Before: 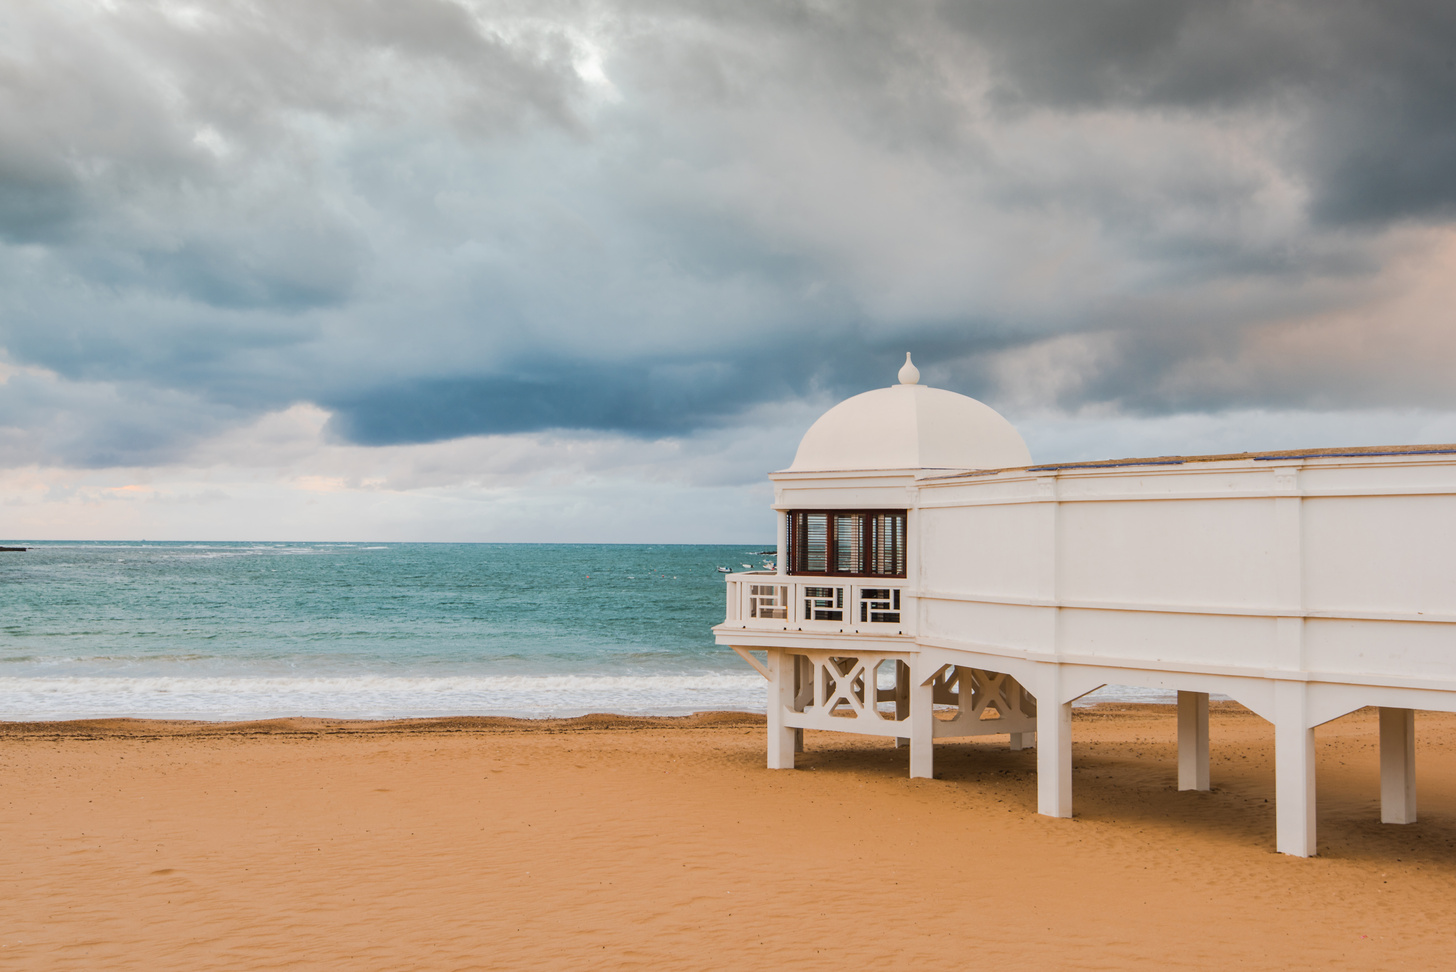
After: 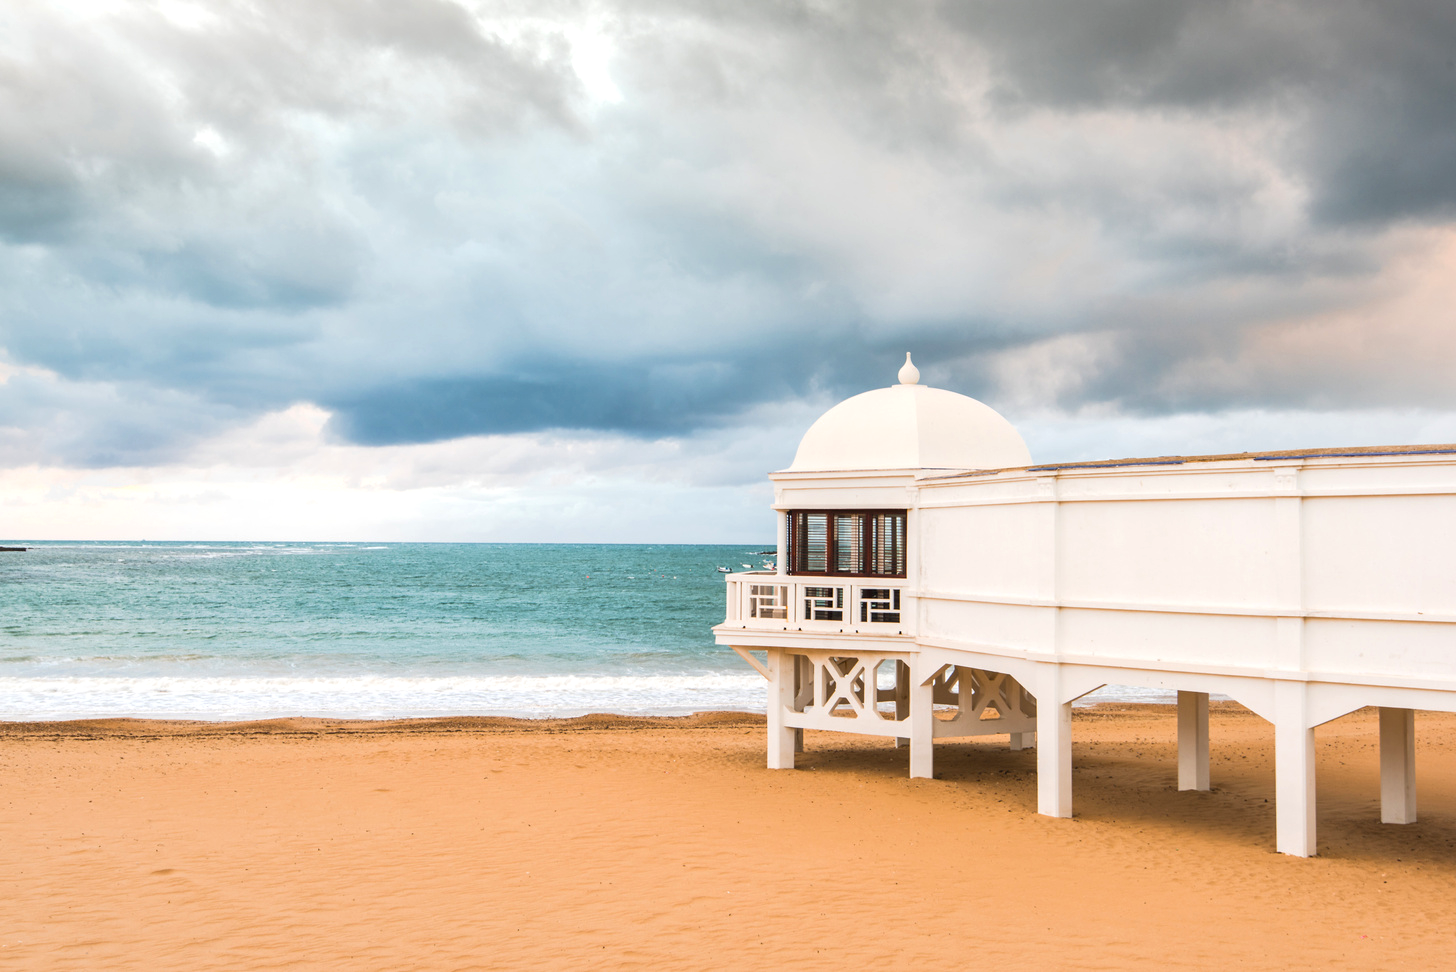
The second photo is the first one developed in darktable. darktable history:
exposure: exposure 0.575 EV, compensate exposure bias true, compensate highlight preservation false
